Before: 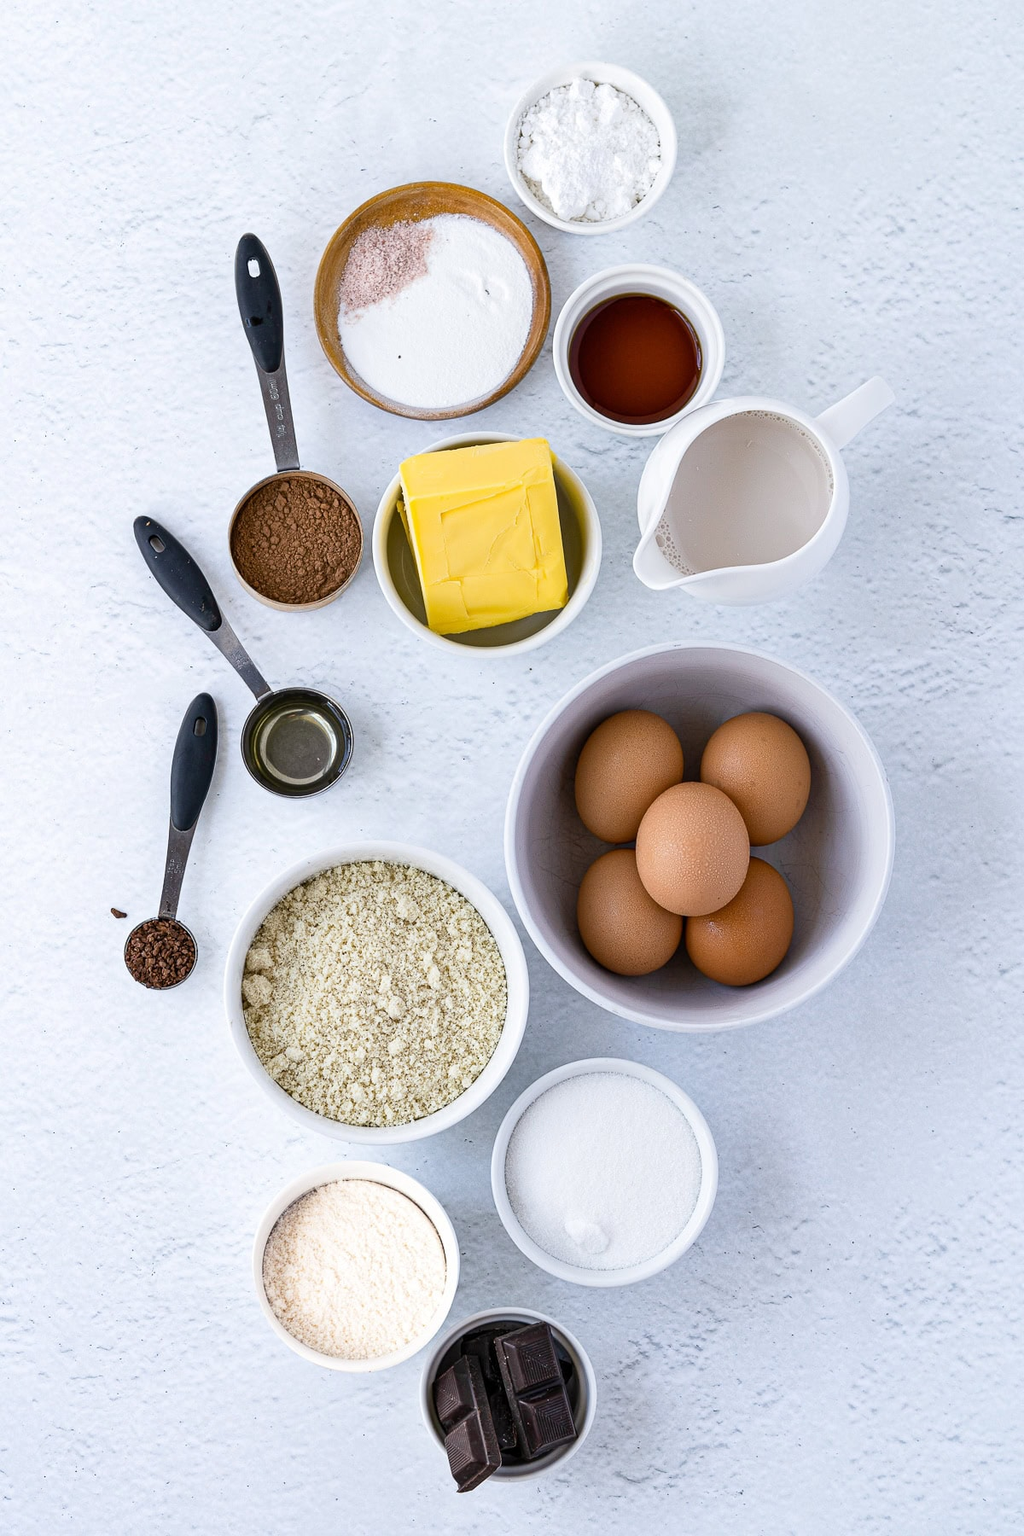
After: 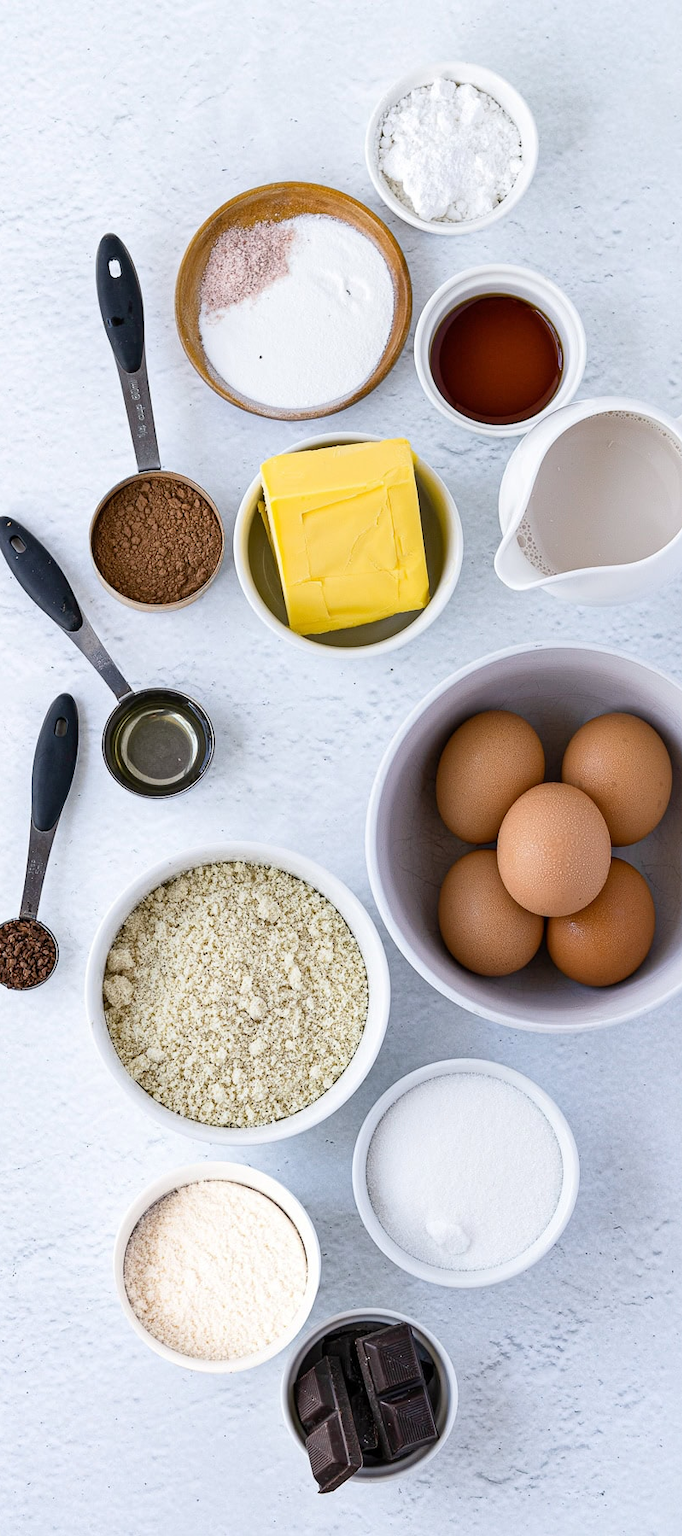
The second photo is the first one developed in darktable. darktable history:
crop and rotate: left 13.606%, right 19.786%
